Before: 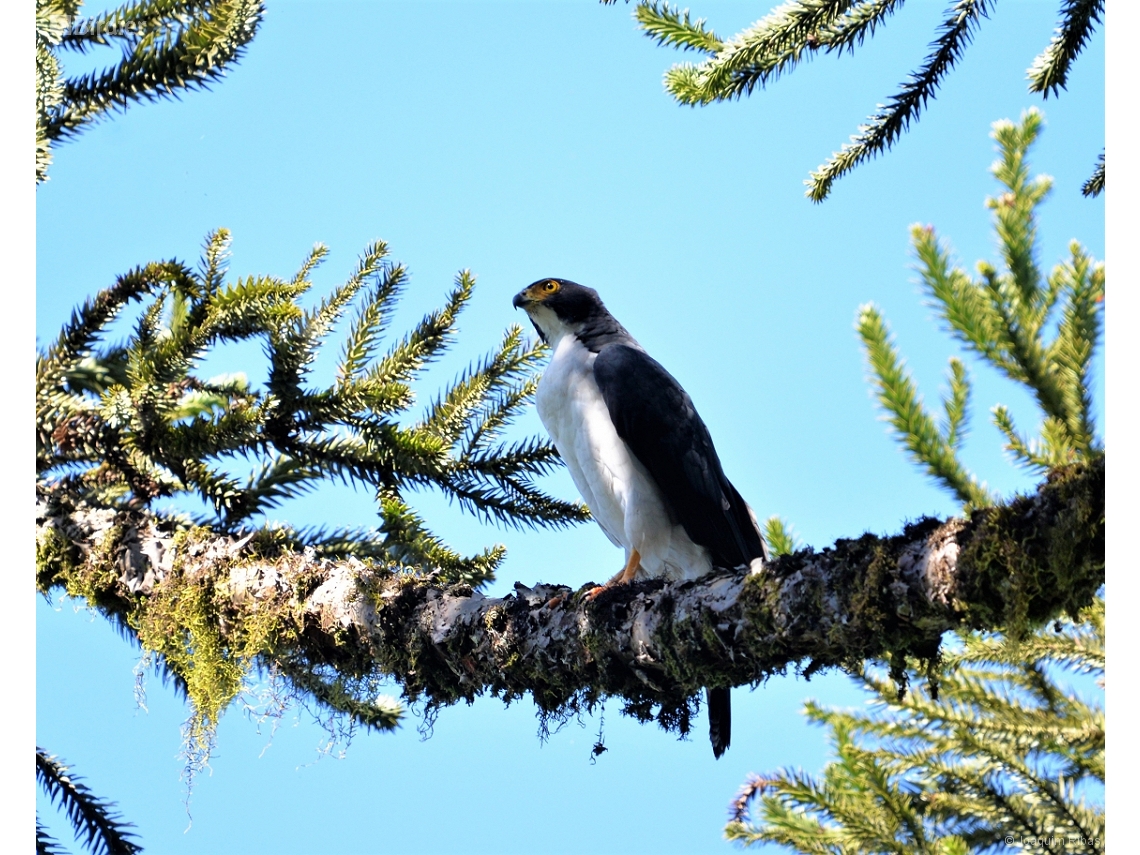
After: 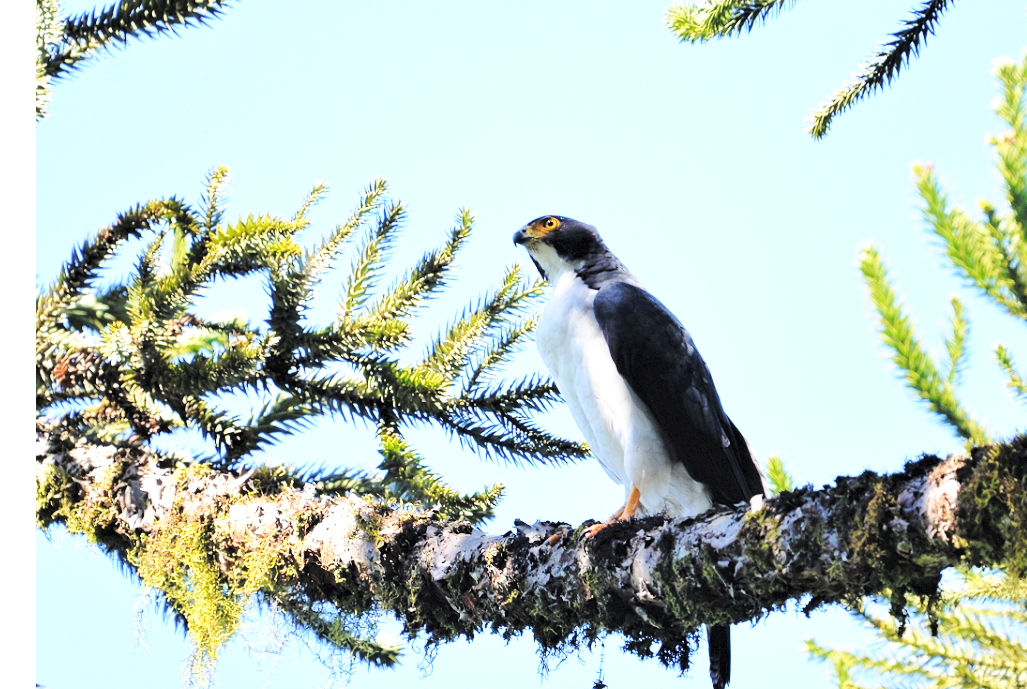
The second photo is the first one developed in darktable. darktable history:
base curve: curves: ch0 [(0, 0) (0.036, 0.037) (0.121, 0.228) (0.46, 0.76) (0.859, 0.983) (1, 1)], preserve colors none
crop: top 7.411%, right 9.9%, bottom 11.915%
contrast brightness saturation: brightness 0.285
tone equalizer: edges refinement/feathering 500, mask exposure compensation -1.57 EV, preserve details no
